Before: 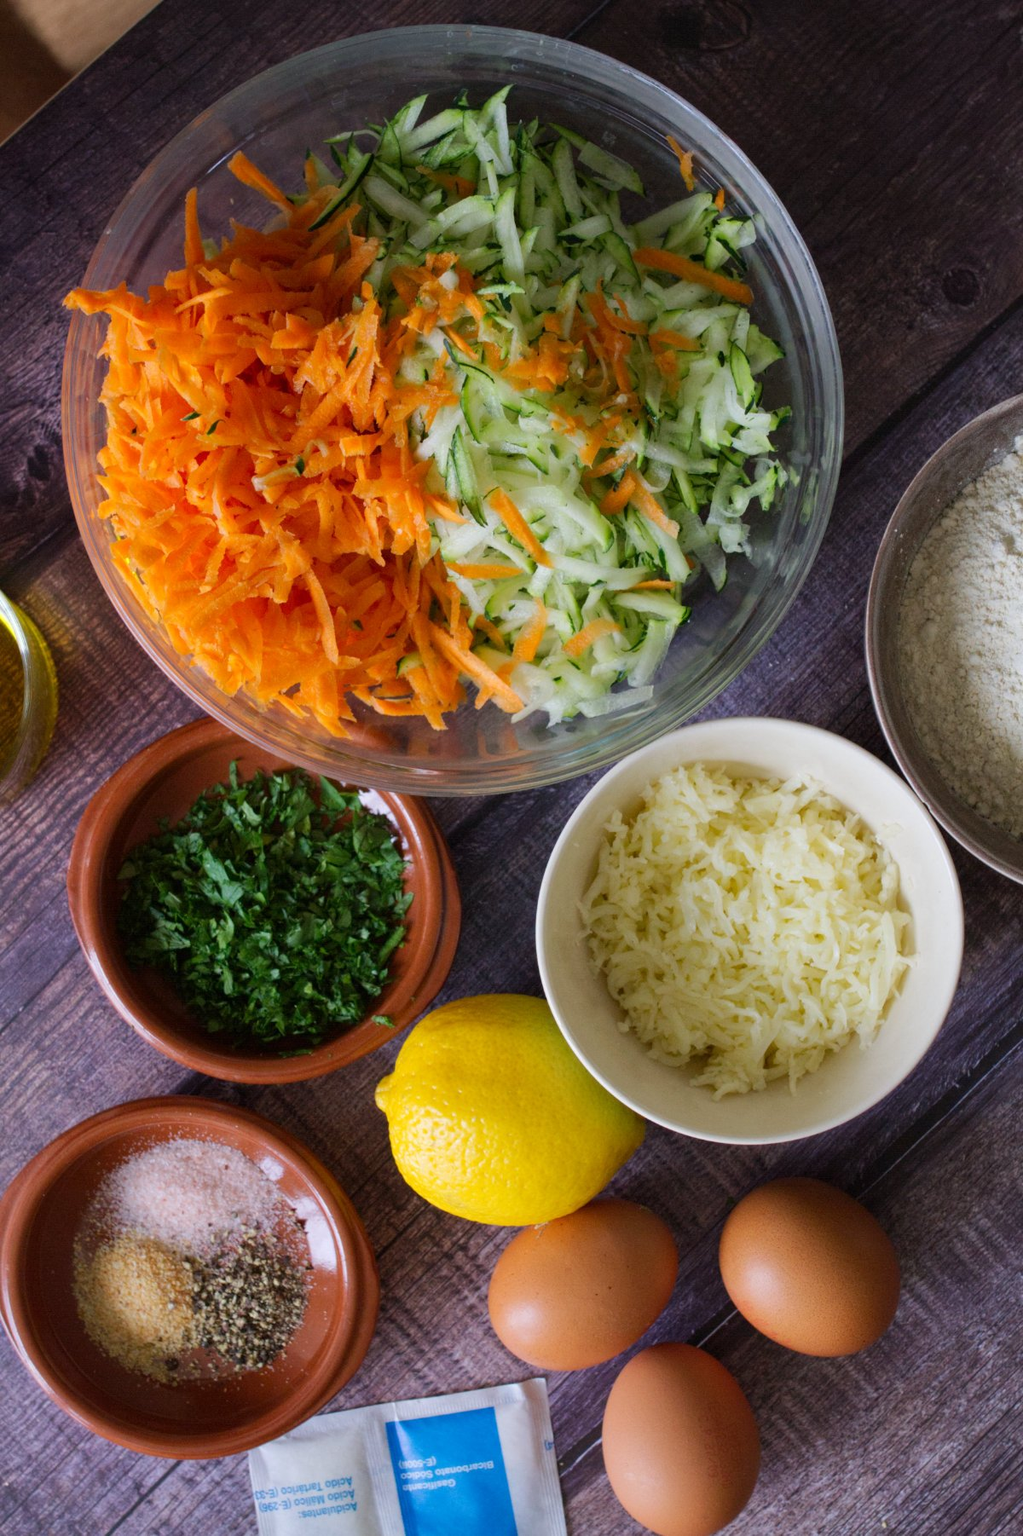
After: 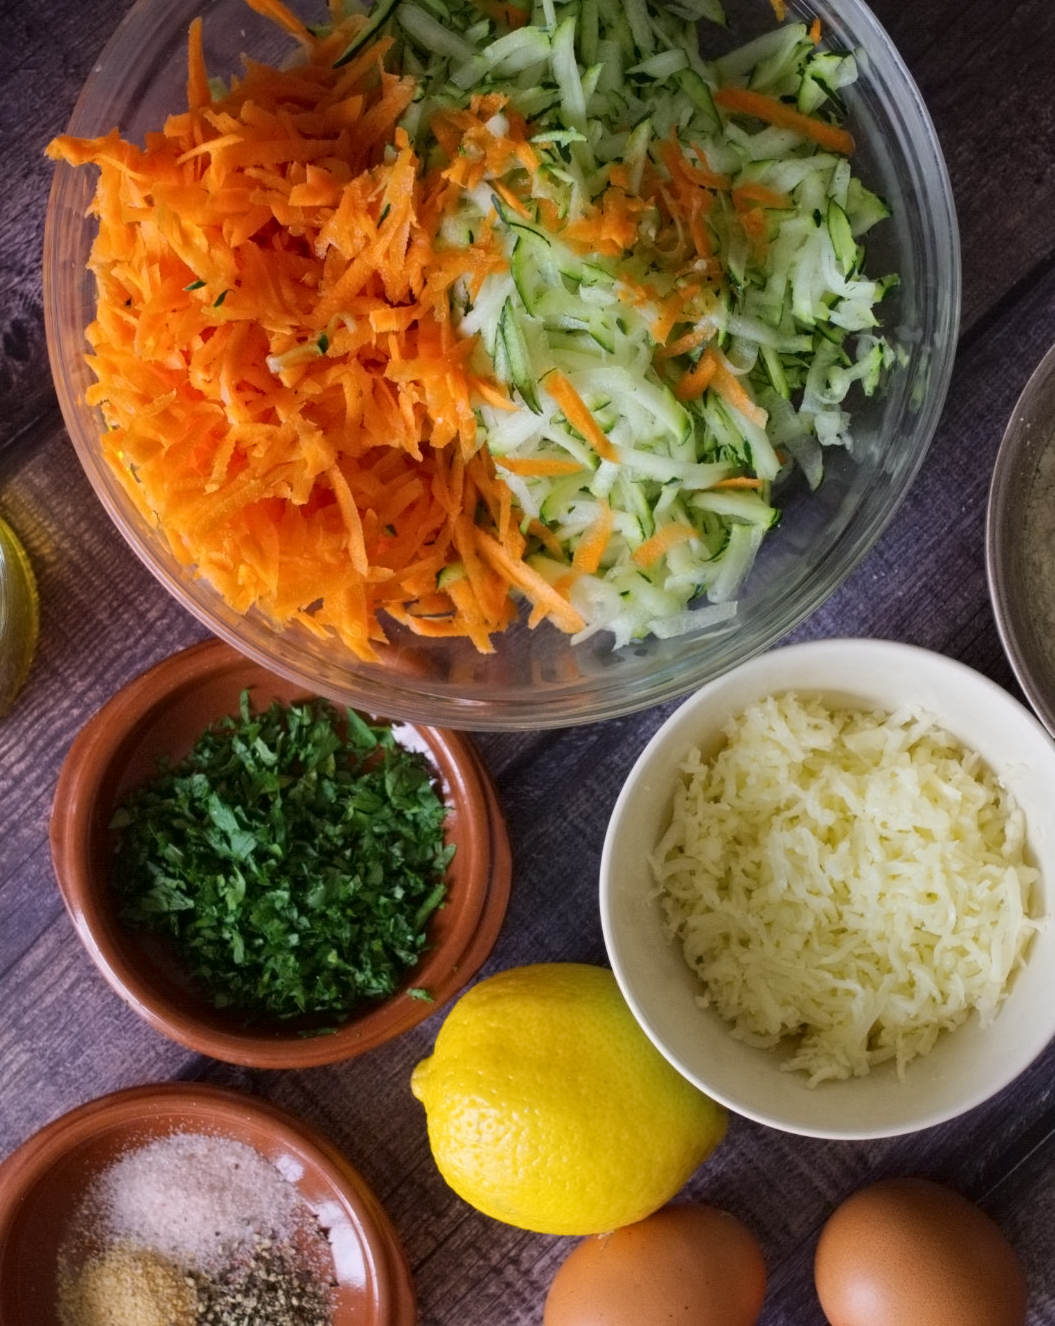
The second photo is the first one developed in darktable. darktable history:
crop and rotate: left 2.425%, top 11.305%, right 9.6%, bottom 15.08%
contrast equalizer: y [[0.5 ×6], [0.5 ×6], [0.5 ×6], [0 ×6], [0, 0.039, 0.251, 0.29, 0.293, 0.292]]
